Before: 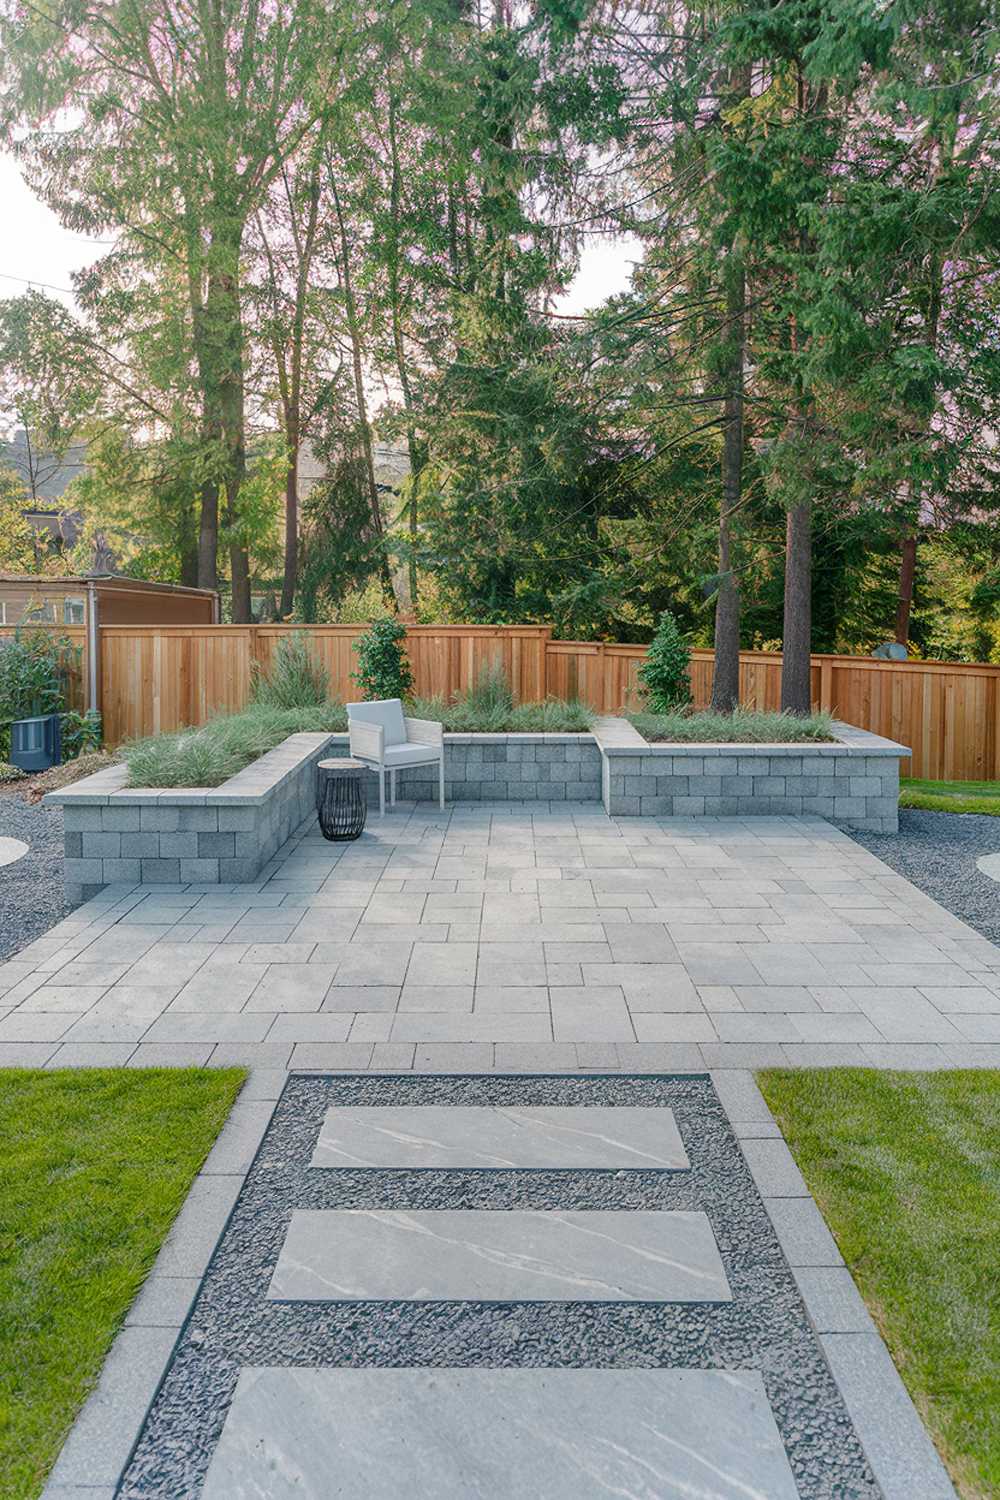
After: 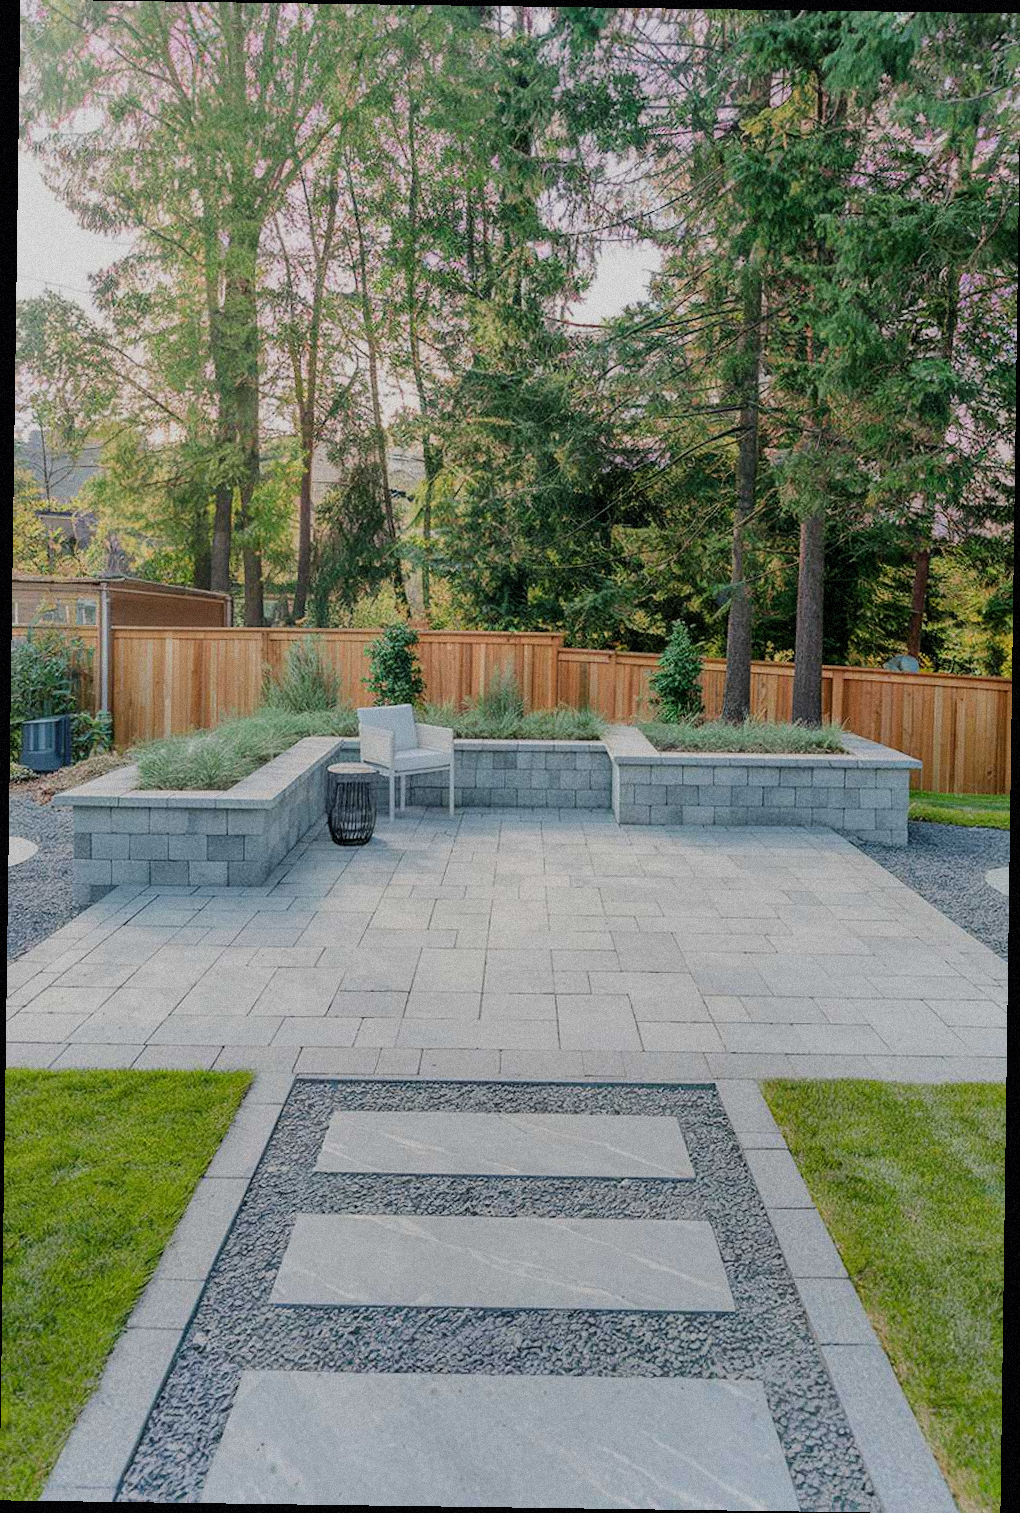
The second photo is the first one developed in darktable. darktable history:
grain: mid-tones bias 0%
filmic rgb: black relative exposure -7.65 EV, white relative exposure 4.56 EV, hardness 3.61, color science v6 (2022)
rotate and perspective: rotation 0.8°, automatic cropping off
